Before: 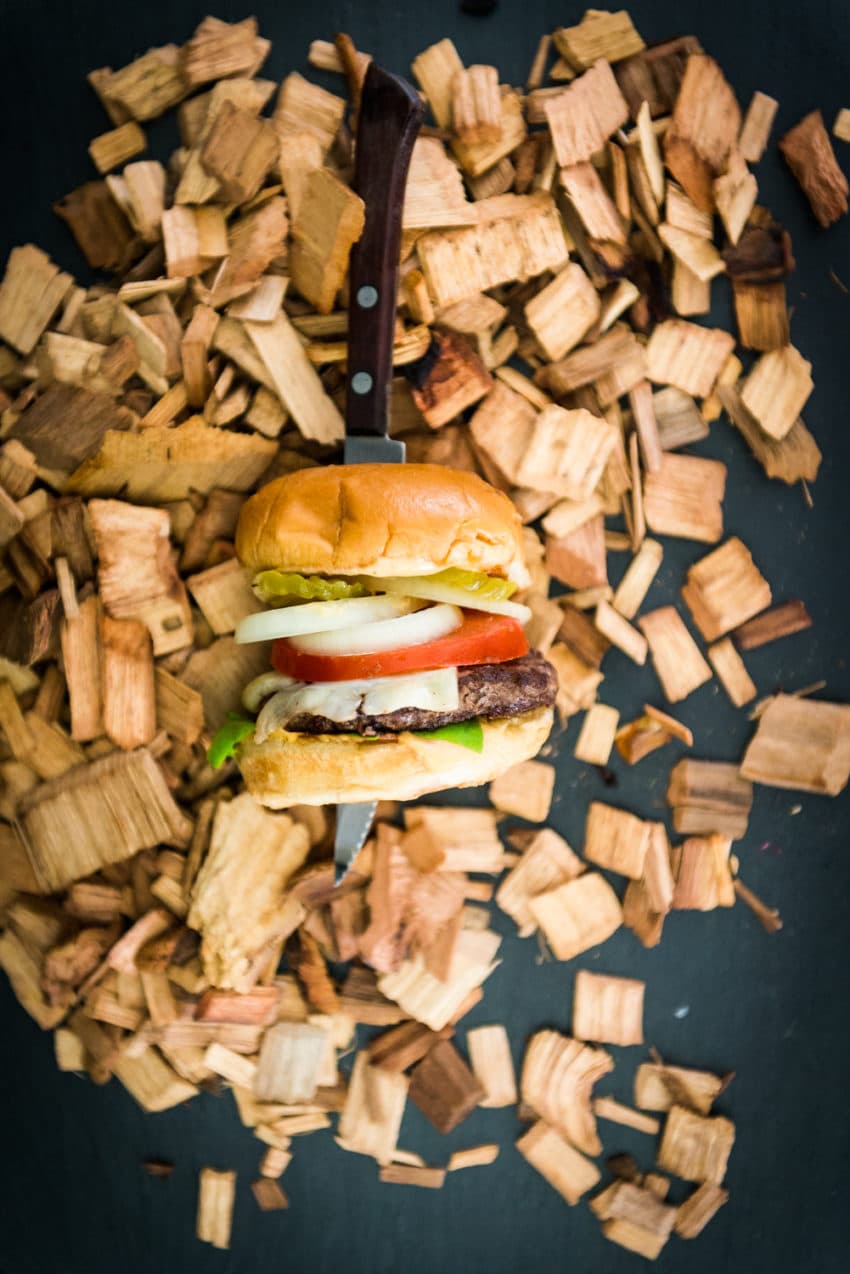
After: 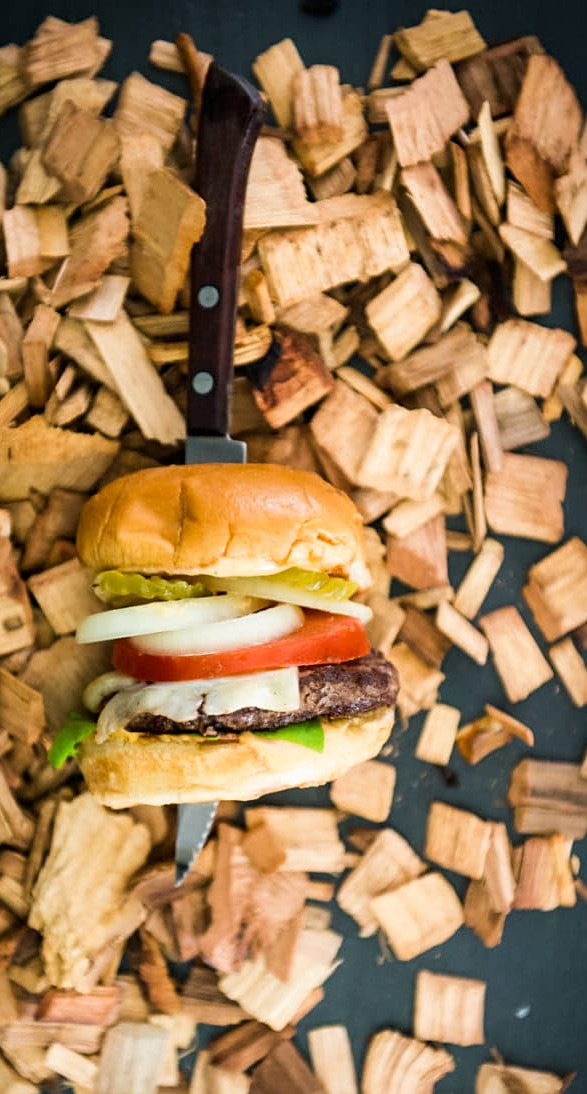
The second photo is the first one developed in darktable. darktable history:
sharpen: amount 0.204
crop: left 18.718%, right 12.113%, bottom 14.118%
